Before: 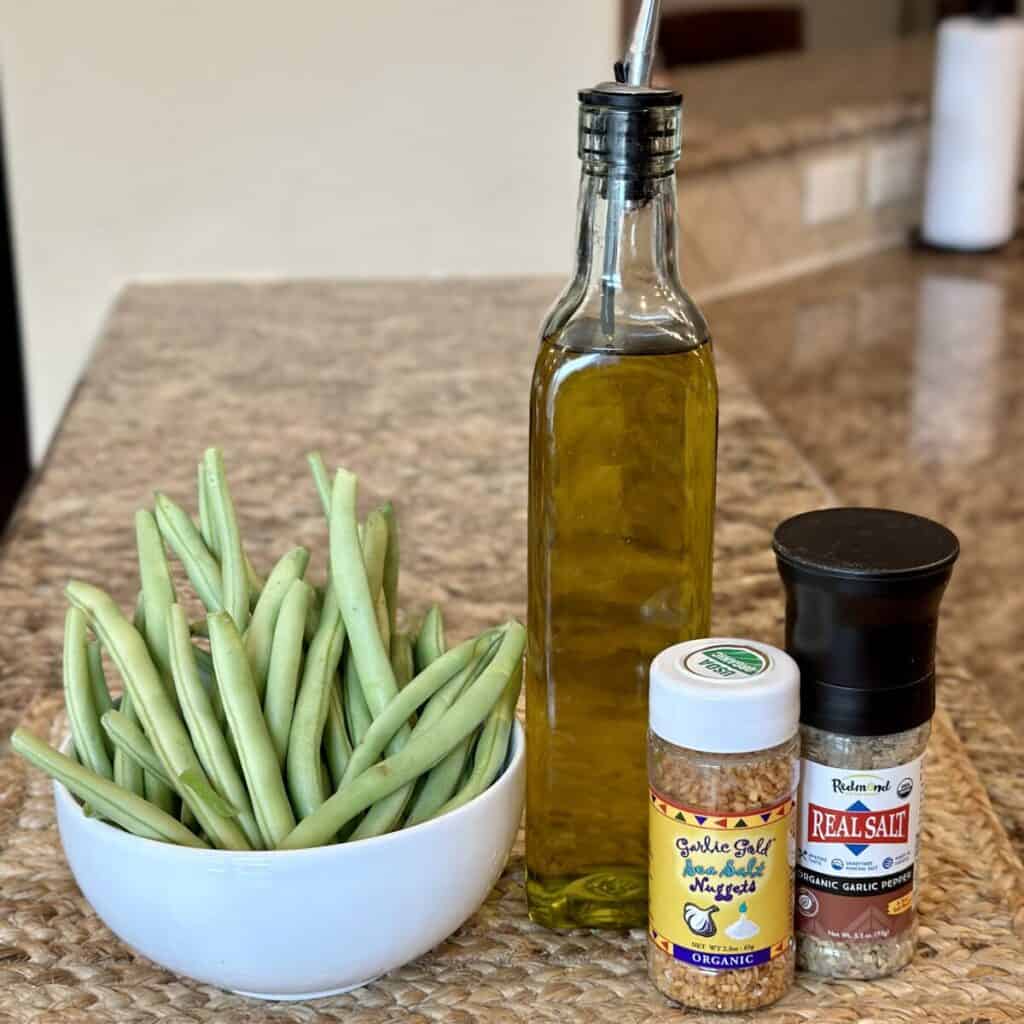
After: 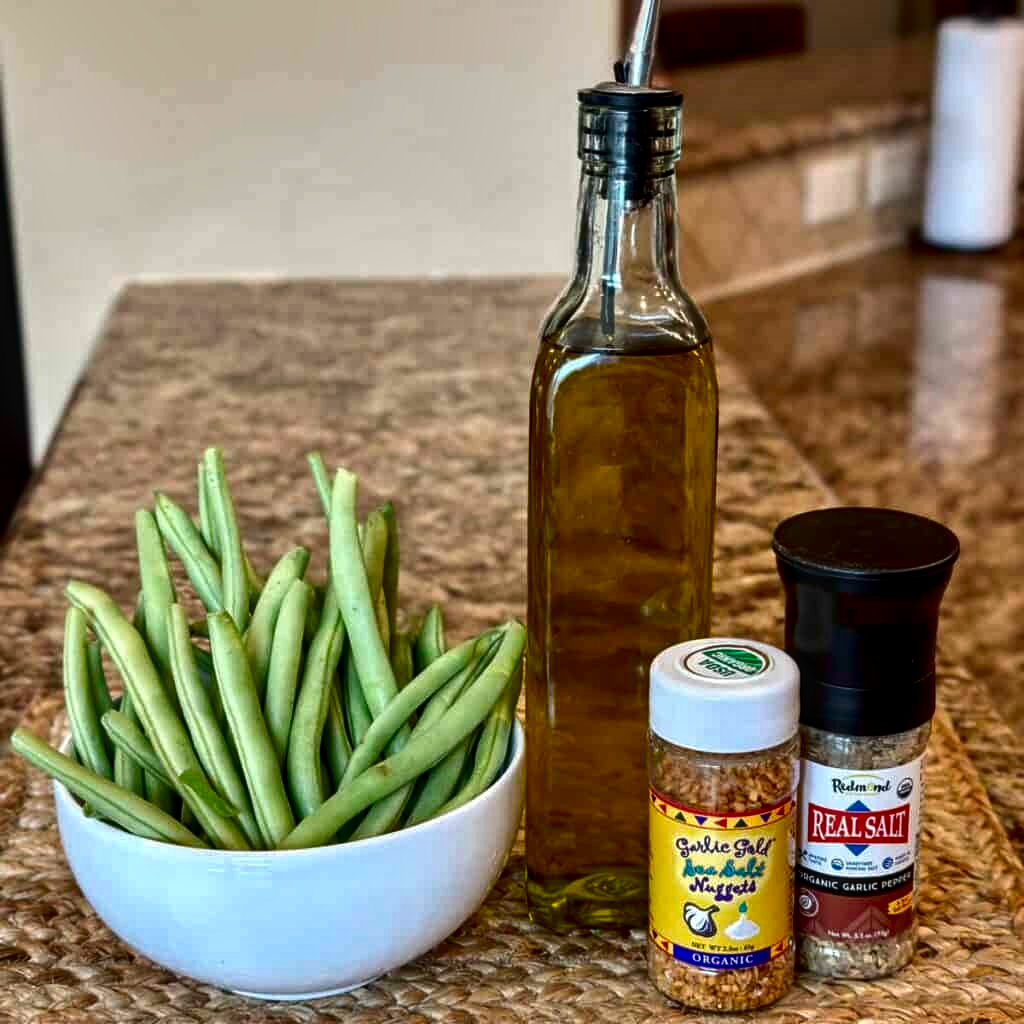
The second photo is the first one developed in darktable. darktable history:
levels: levels [0, 0.476, 0.951]
local contrast: on, module defaults
shadows and highlights: soften with gaussian
contrast brightness saturation: contrast 0.102, brightness -0.27, saturation 0.149
